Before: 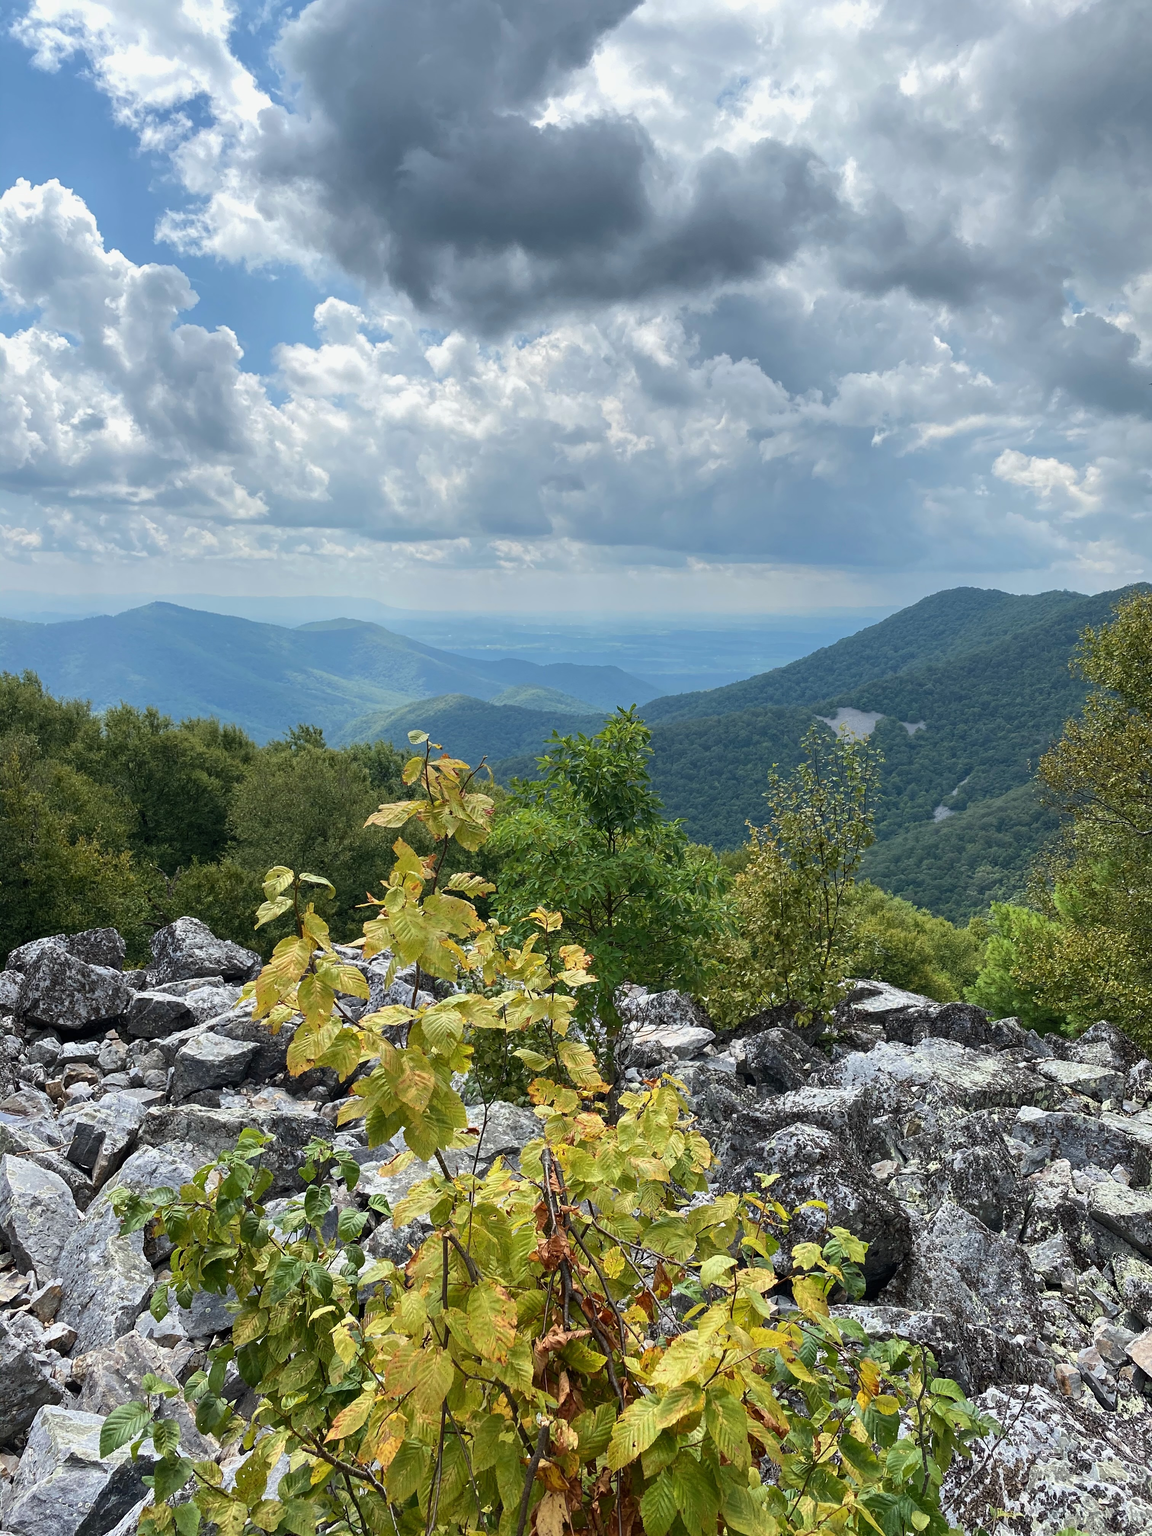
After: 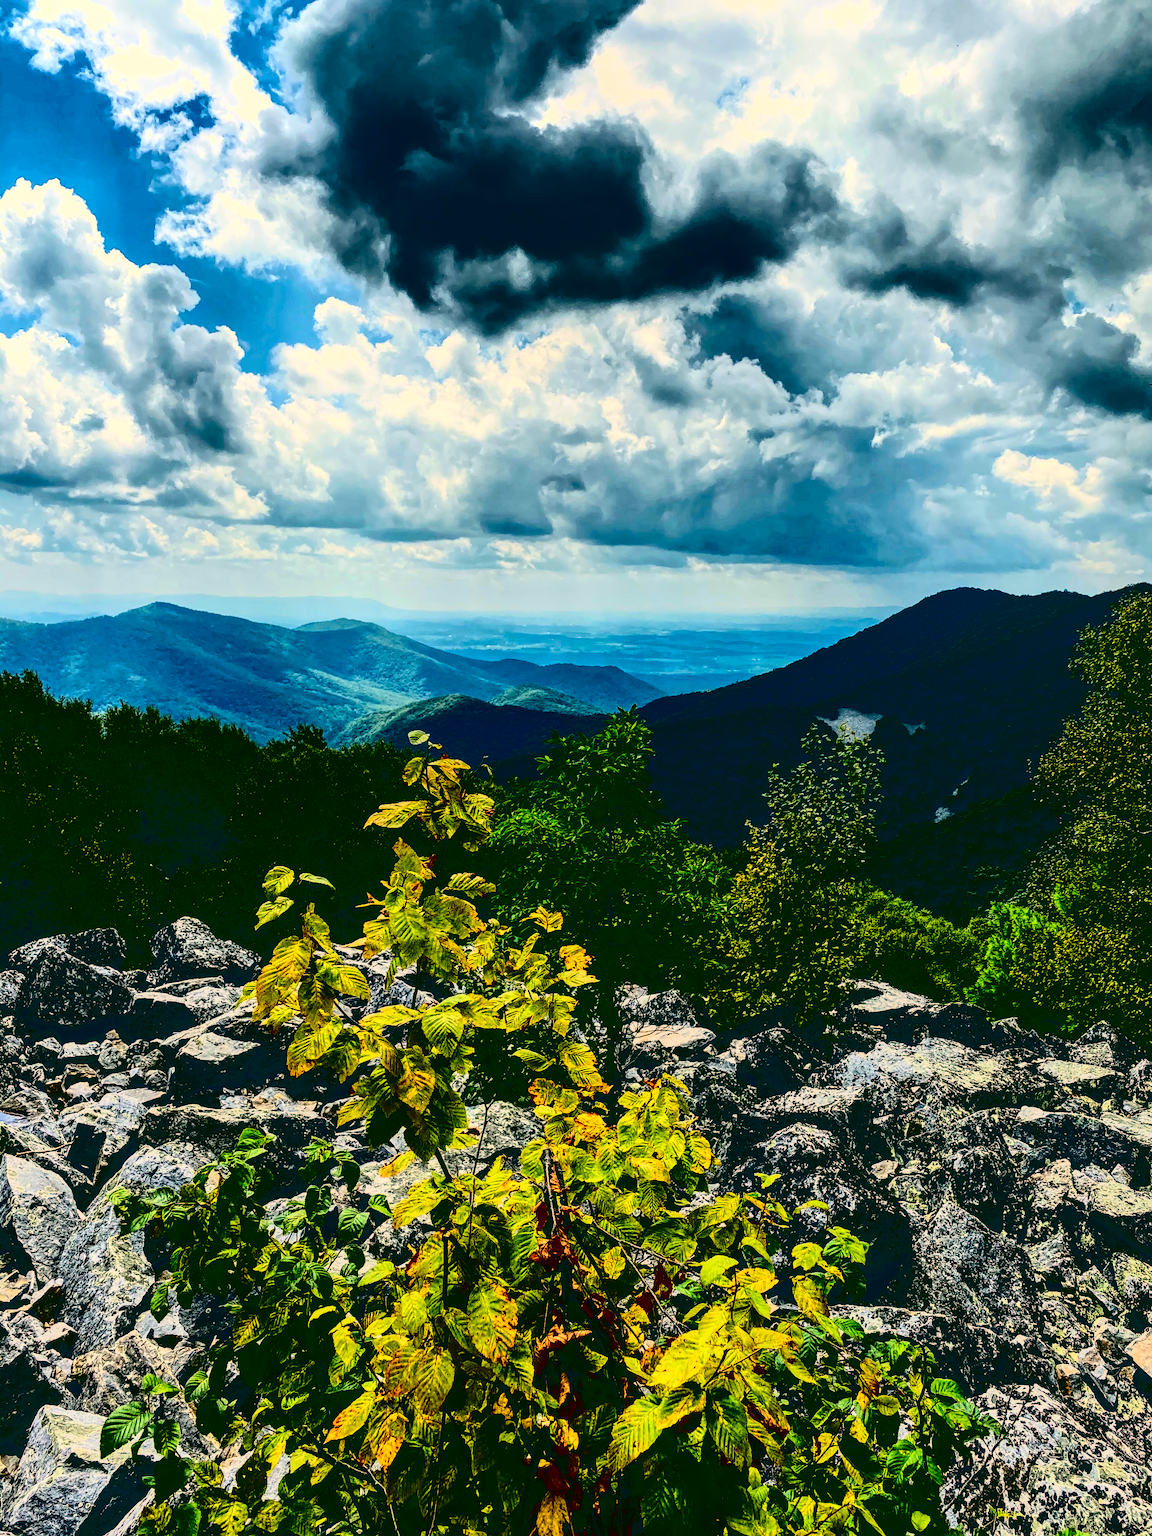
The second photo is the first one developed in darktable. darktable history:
color balance: lift [1.005, 0.99, 1.007, 1.01], gamma [1, 0.979, 1.011, 1.021], gain [0.923, 1.098, 1.025, 0.902], input saturation 90.45%, contrast 7.73%, output saturation 105.91%
contrast brightness saturation: contrast 0.77, brightness -1, saturation 1
local contrast: on, module defaults
